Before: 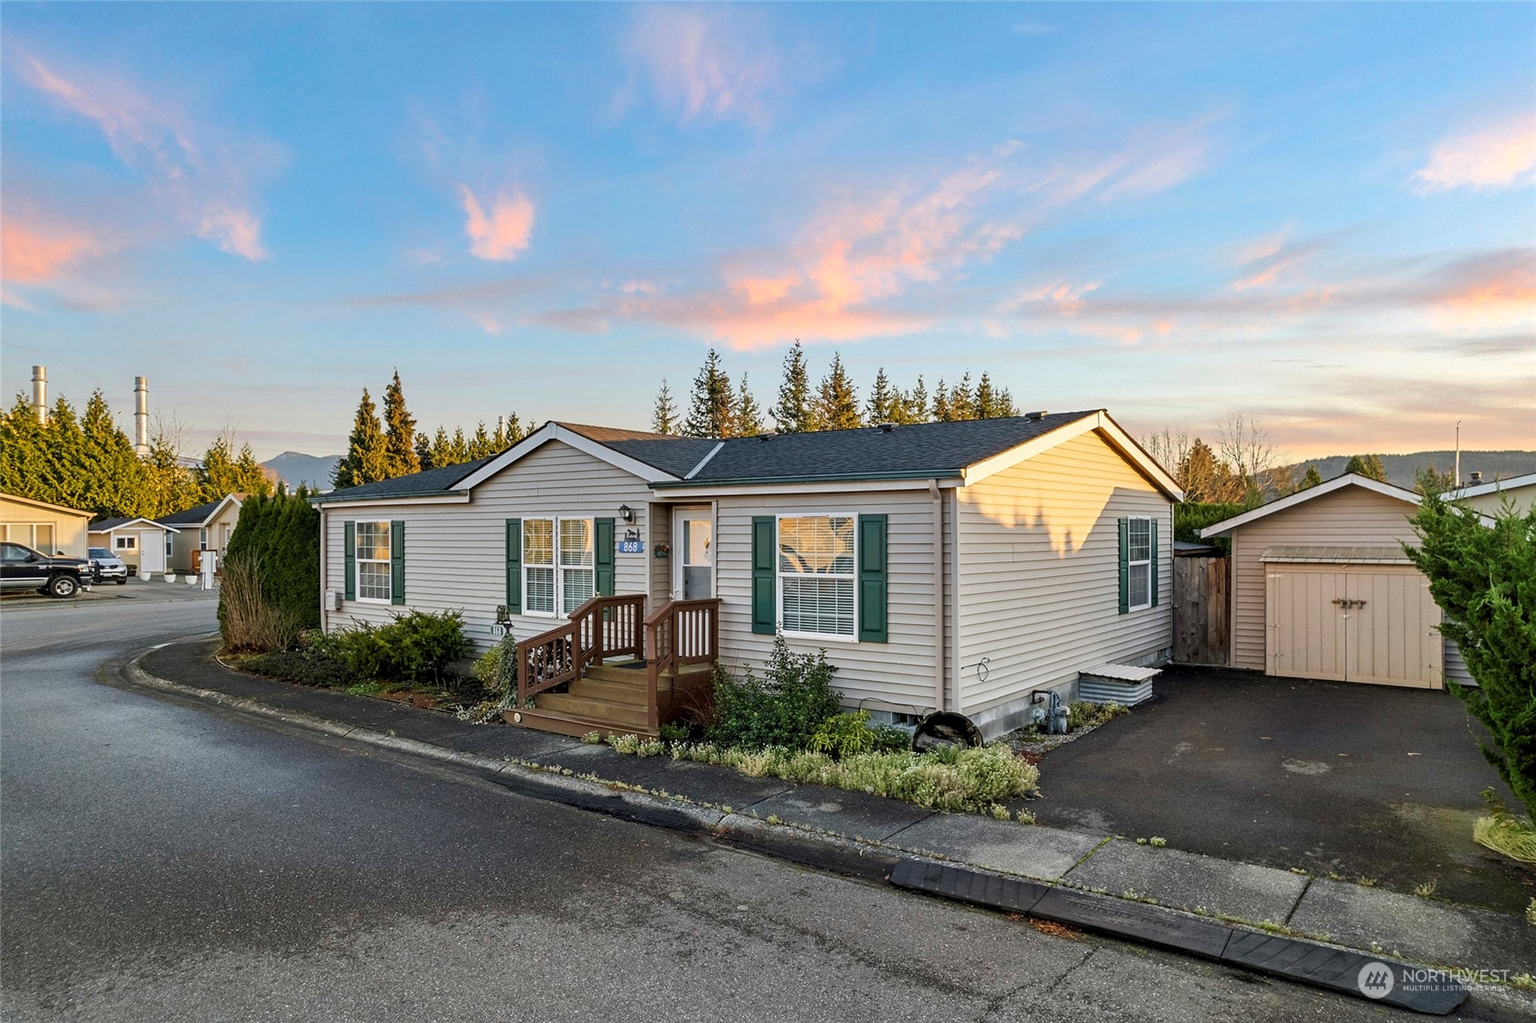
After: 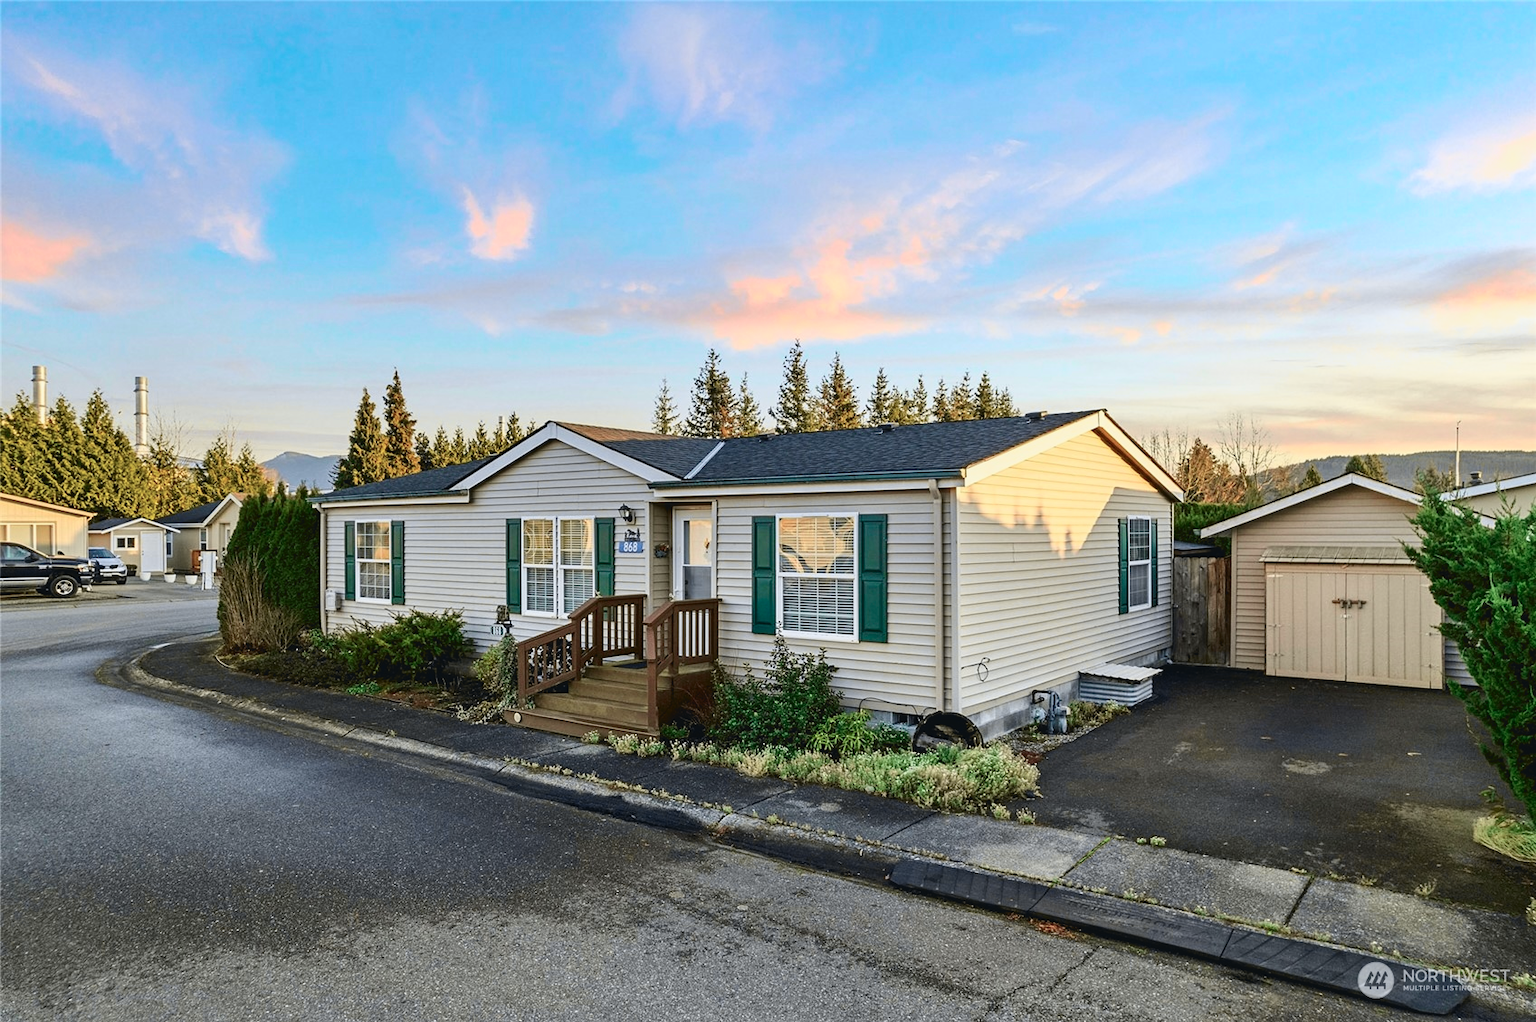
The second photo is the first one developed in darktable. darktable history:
tone curve: curves: ch0 [(0, 0.039) (0.104, 0.103) (0.273, 0.267) (0.448, 0.487) (0.704, 0.761) (0.886, 0.922) (0.994, 0.971)]; ch1 [(0, 0) (0.335, 0.298) (0.446, 0.413) (0.485, 0.487) (0.515, 0.503) (0.566, 0.563) (0.641, 0.655) (1, 1)]; ch2 [(0, 0) (0.314, 0.301) (0.421, 0.411) (0.502, 0.494) (0.528, 0.54) (0.557, 0.559) (0.612, 0.605) (0.722, 0.686) (1, 1)], color space Lab, independent channels, preserve colors none
